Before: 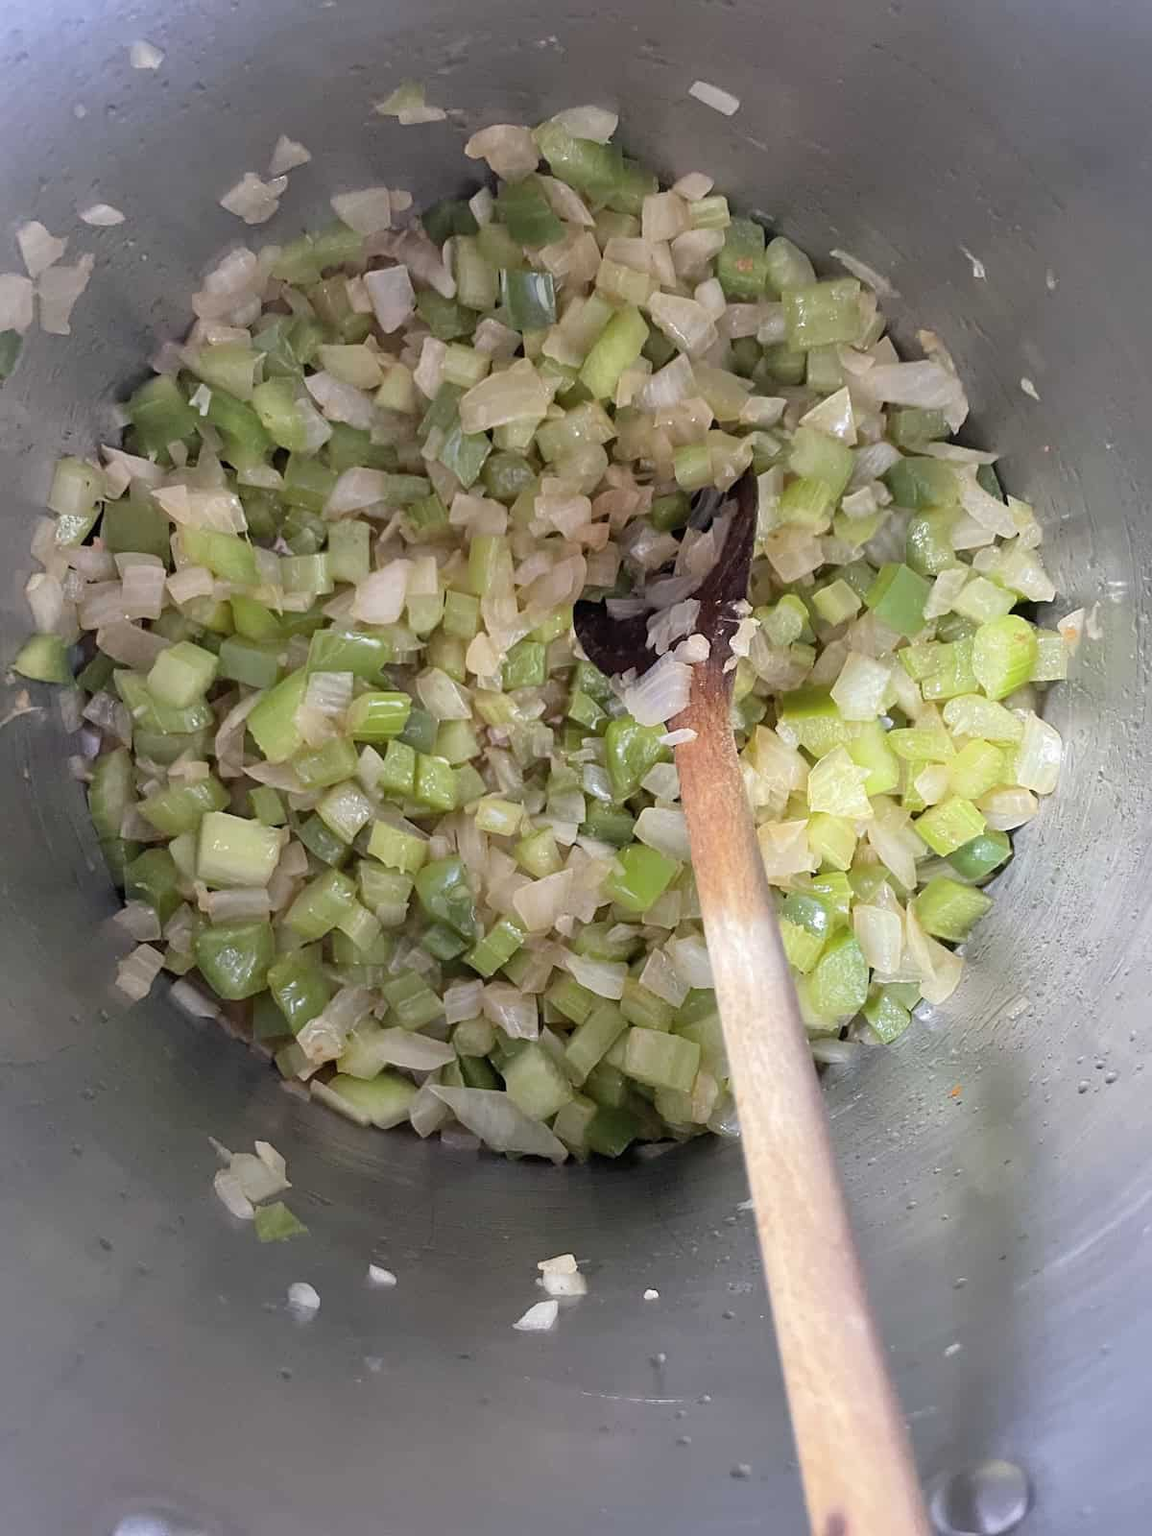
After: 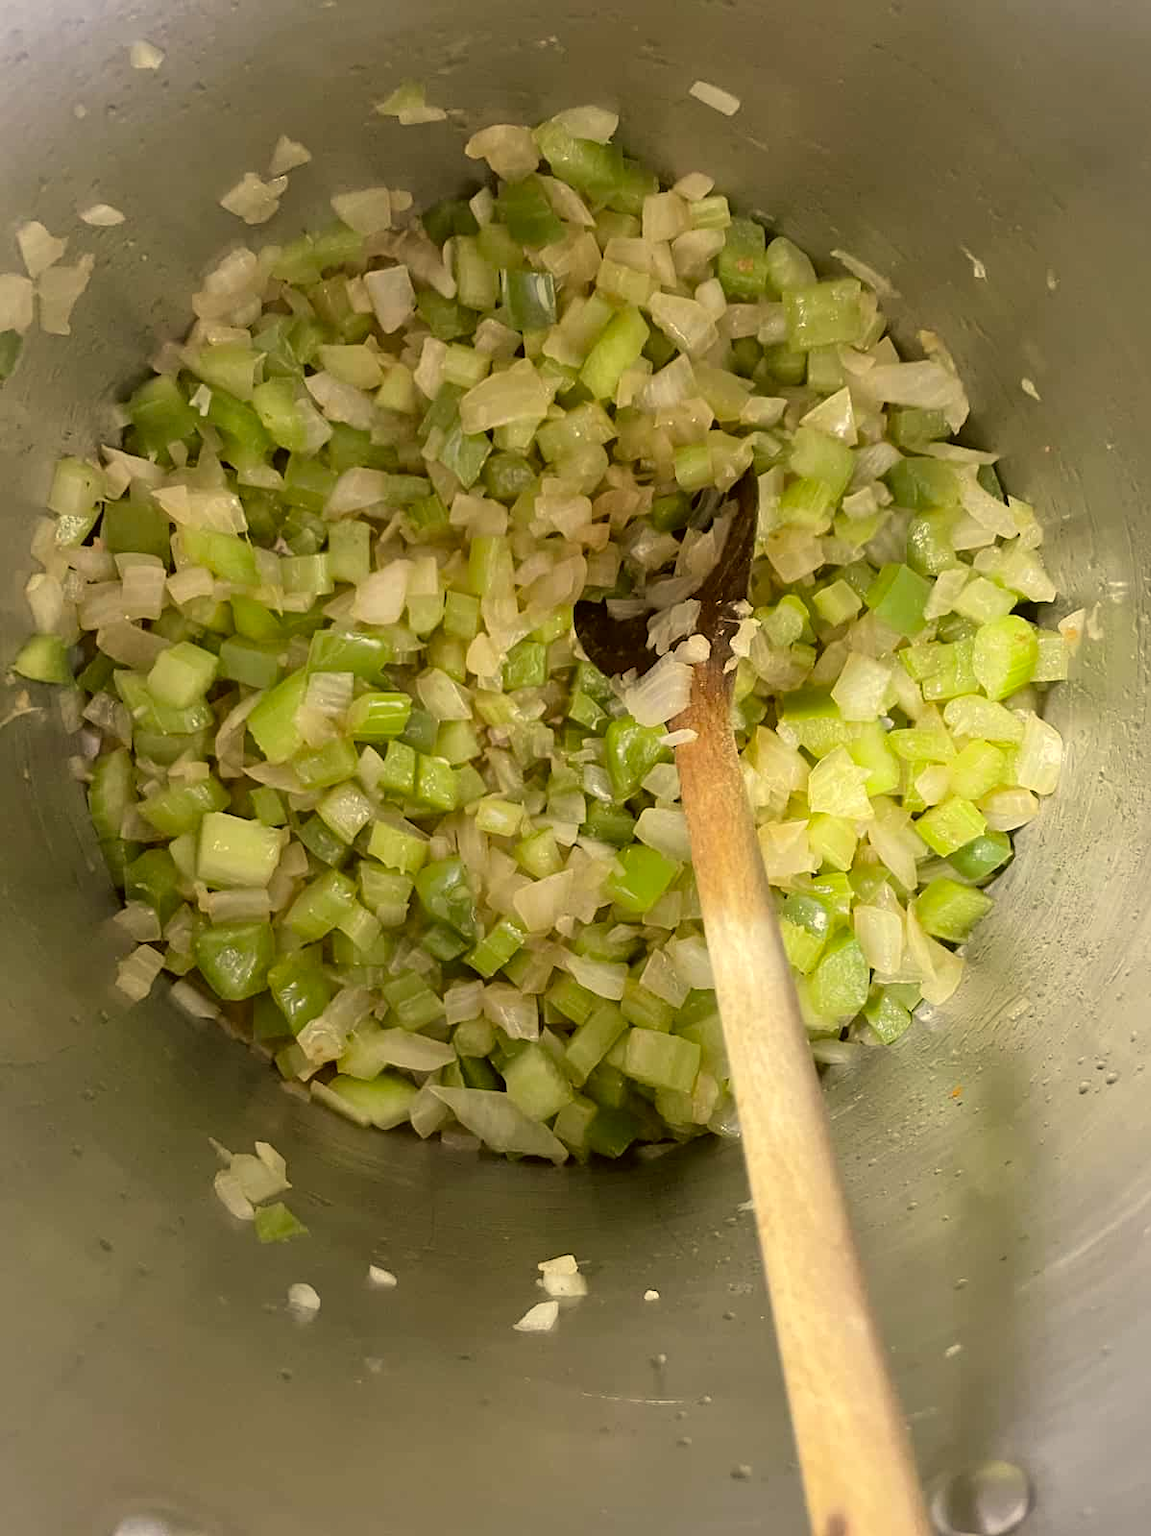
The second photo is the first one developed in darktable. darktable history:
color correction: highlights a* 0.162, highlights b* 29.53, shadows a* -0.162, shadows b* 21.09
